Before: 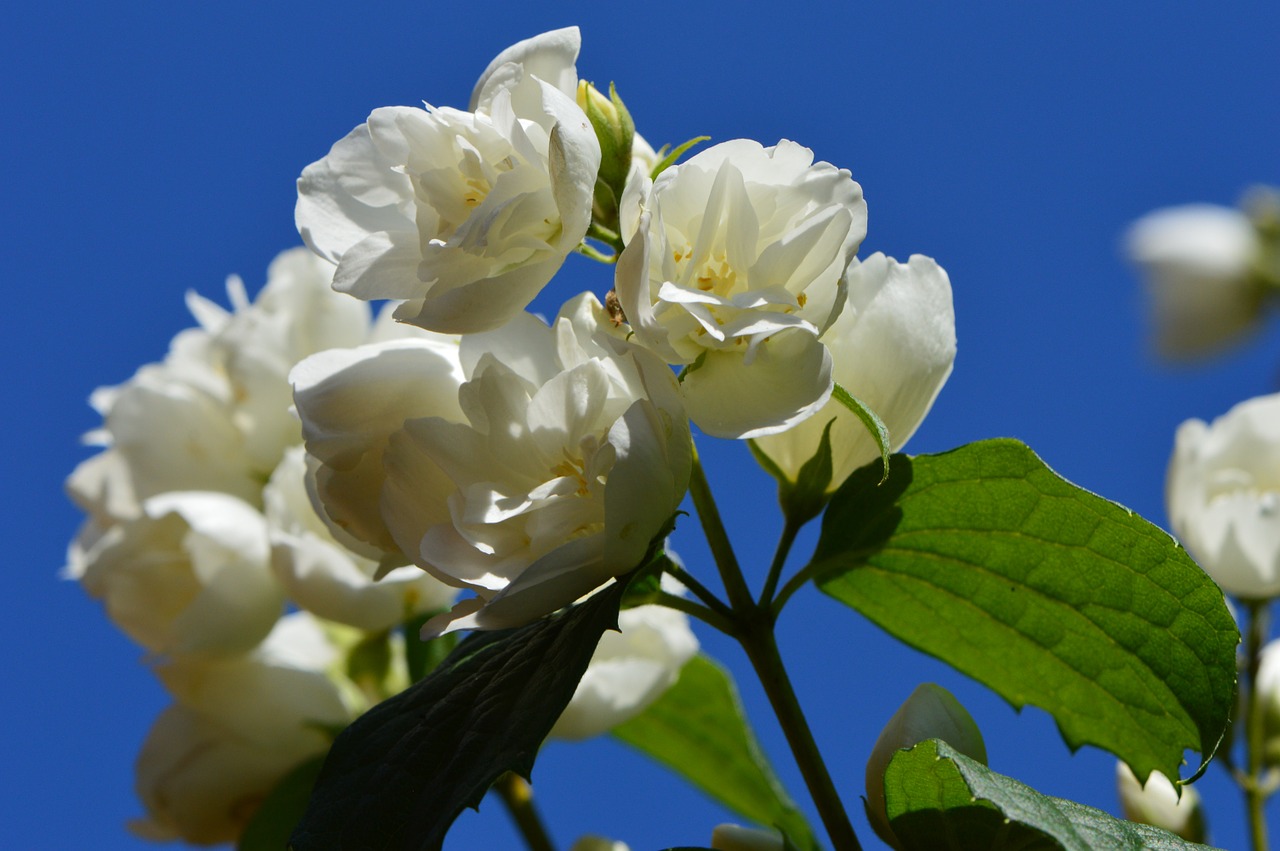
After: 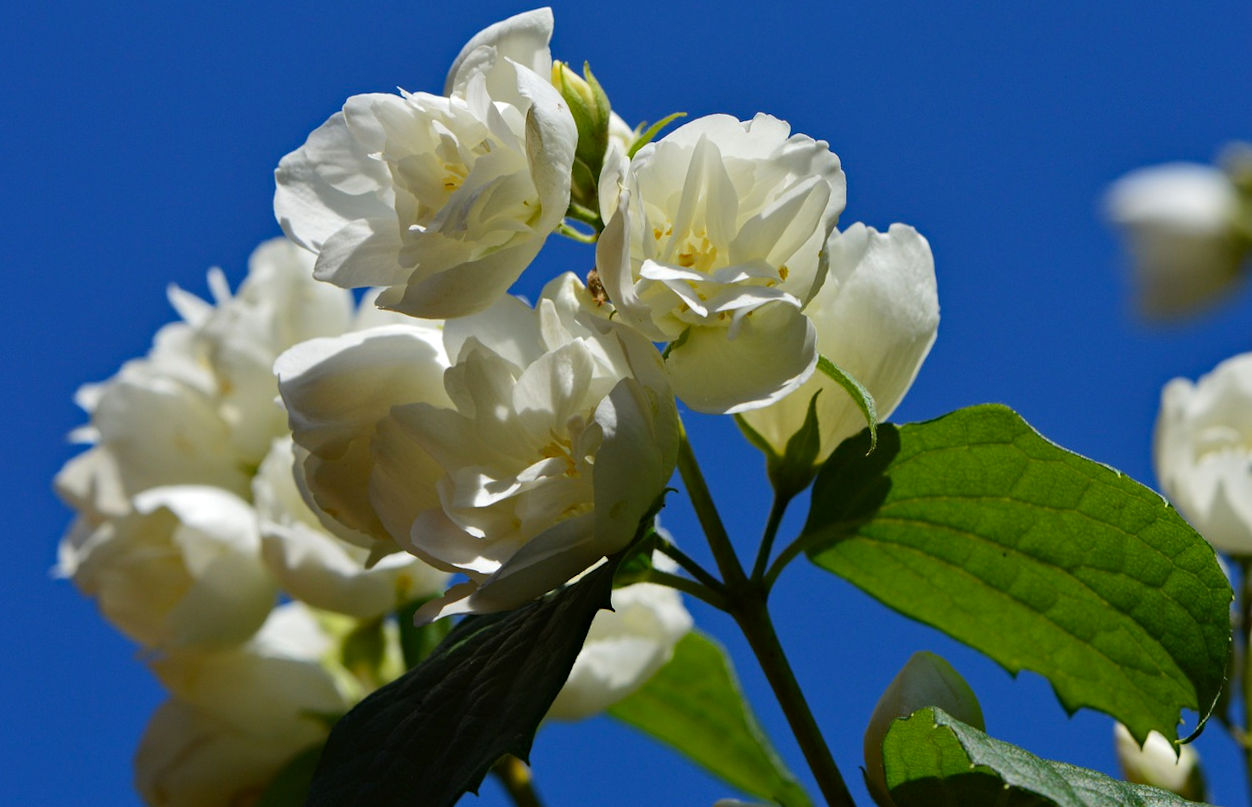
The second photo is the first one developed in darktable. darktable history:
rotate and perspective: rotation -2°, crop left 0.022, crop right 0.978, crop top 0.049, crop bottom 0.951
haze removal: compatibility mode true, adaptive false
